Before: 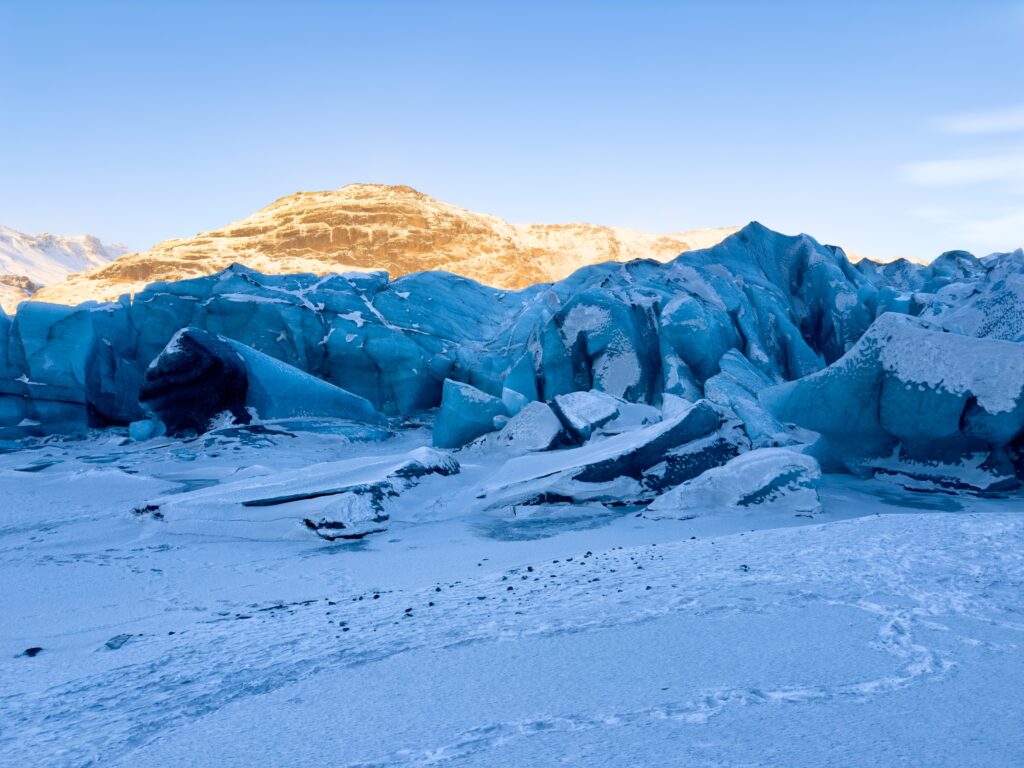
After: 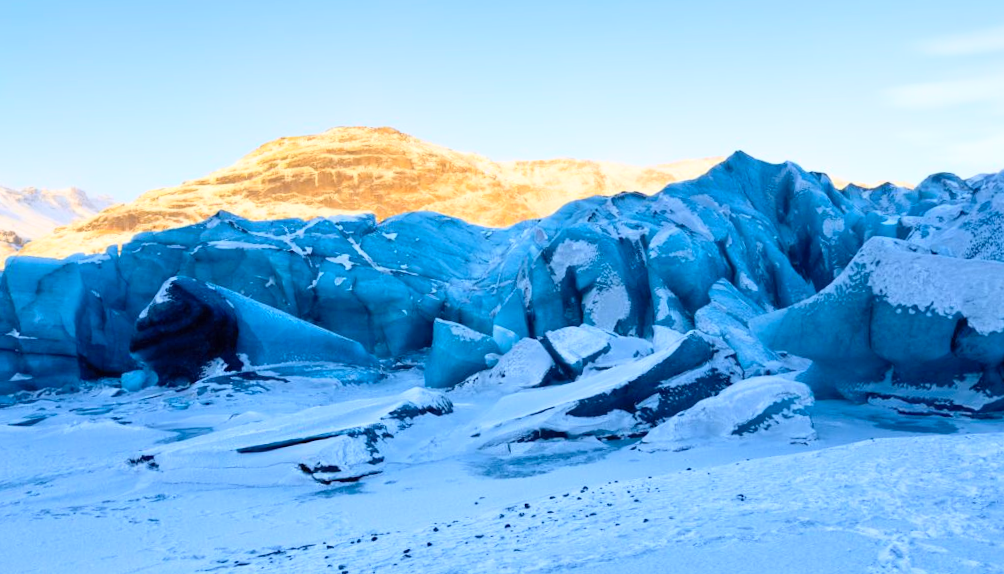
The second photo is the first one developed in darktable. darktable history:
contrast brightness saturation: contrast 0.2, brightness 0.16, saturation 0.22
rotate and perspective: rotation -2°, crop left 0.022, crop right 0.978, crop top 0.049, crop bottom 0.951
crop and rotate: top 5.667%, bottom 14.937%
